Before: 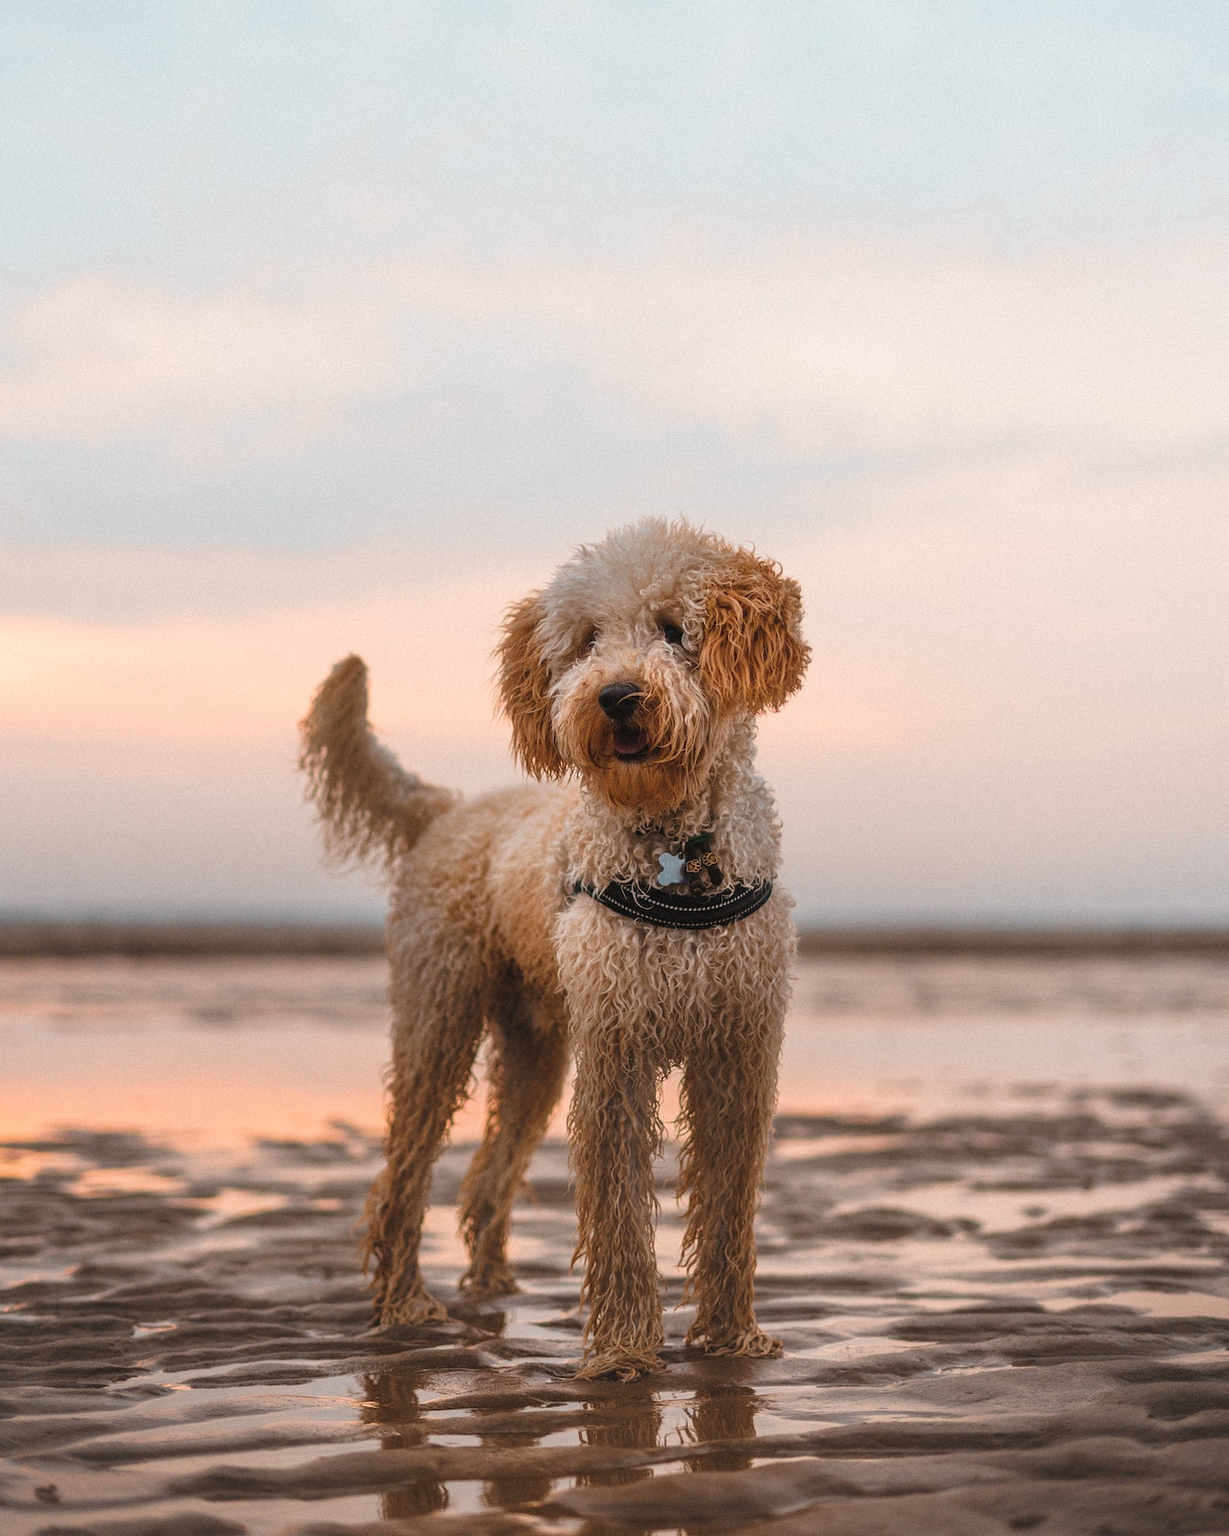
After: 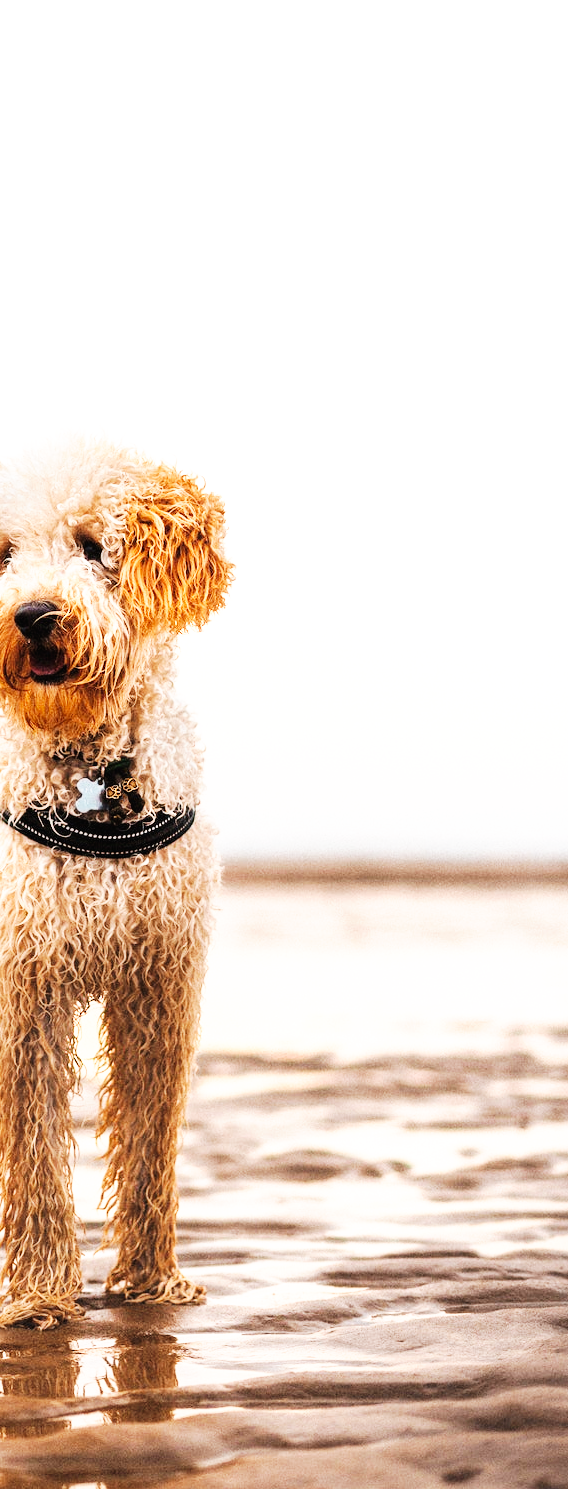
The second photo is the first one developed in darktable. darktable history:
crop: left 47.613%, top 6.89%, right 7.983%
tone equalizer: -8 EV -0.75 EV, -7 EV -0.736 EV, -6 EV -0.605 EV, -5 EV -0.383 EV, -3 EV 0.375 EV, -2 EV 0.6 EV, -1 EV 0.693 EV, +0 EV 0.76 EV
base curve: curves: ch0 [(0, 0) (0.007, 0.004) (0.027, 0.03) (0.046, 0.07) (0.207, 0.54) (0.442, 0.872) (0.673, 0.972) (1, 1)], preserve colors none
